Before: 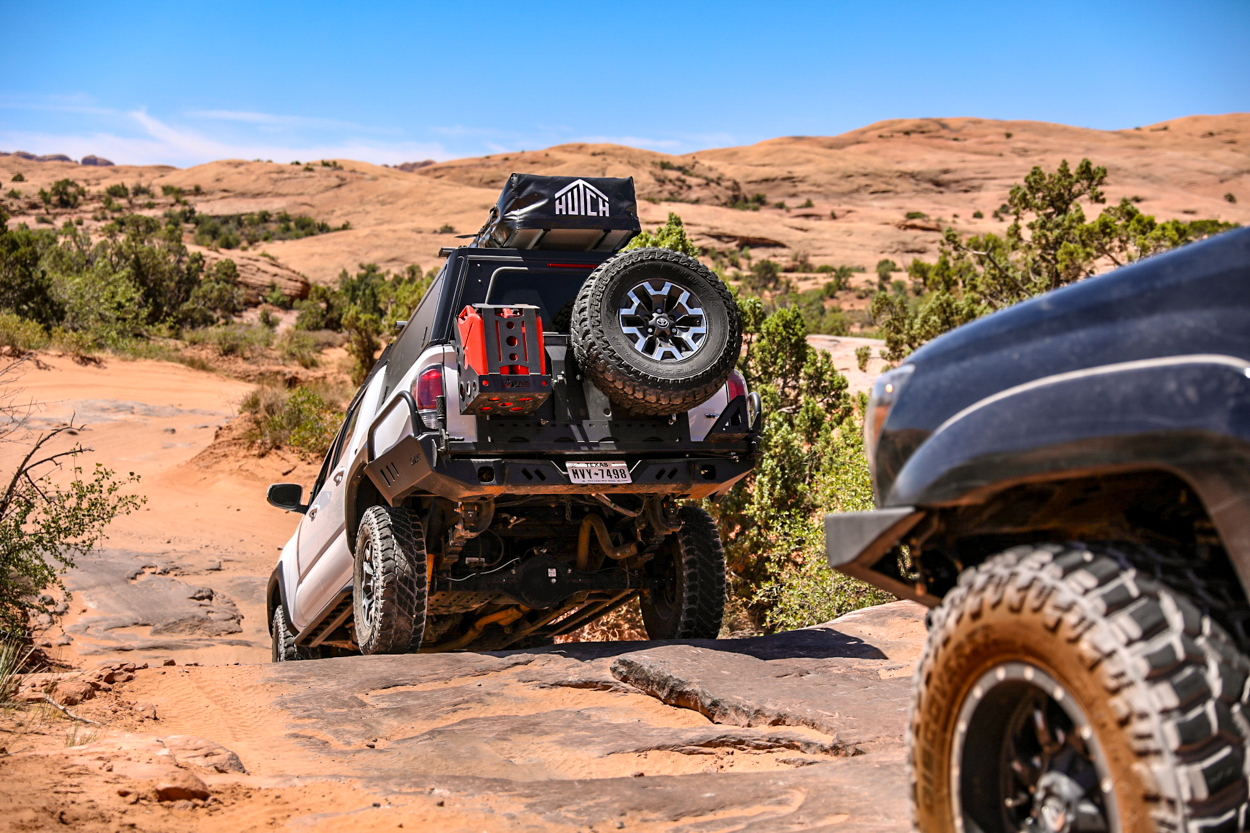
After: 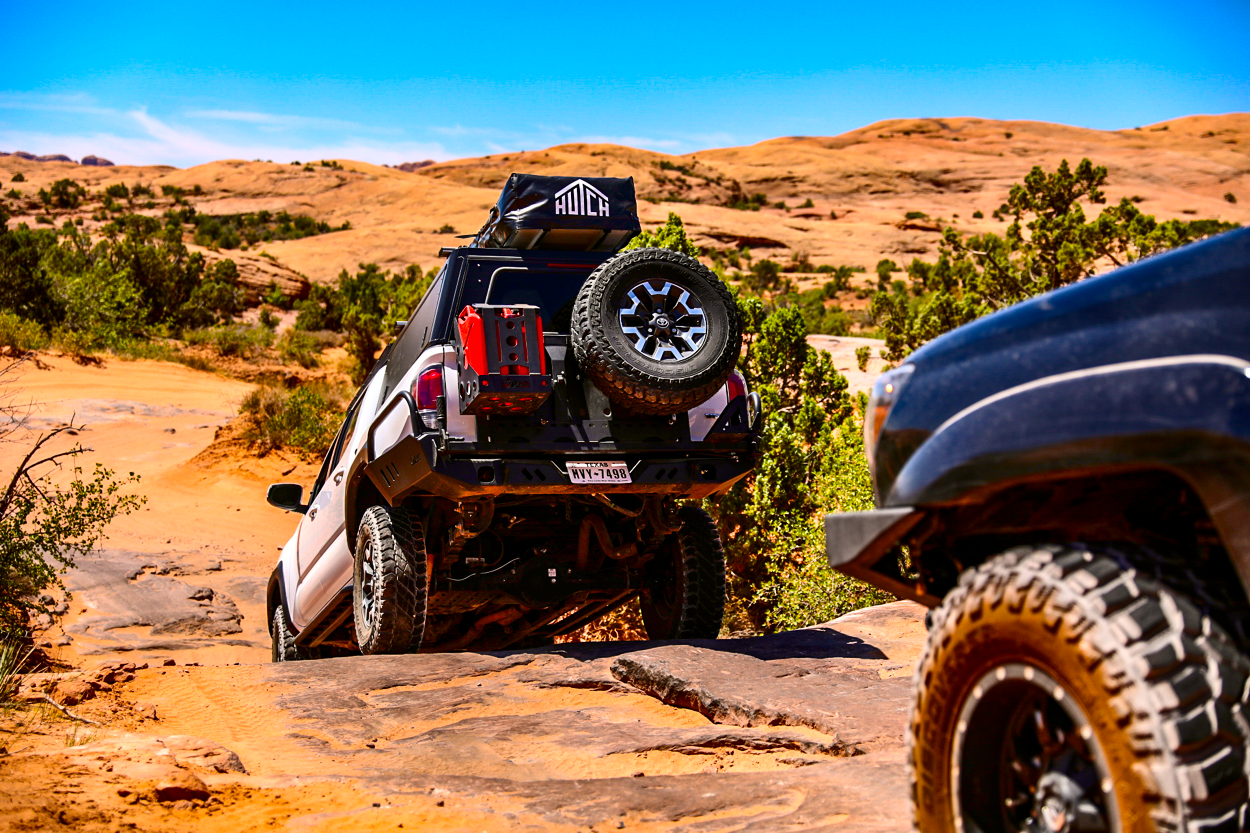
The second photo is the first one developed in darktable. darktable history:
contrast brightness saturation: contrast 0.2, brightness -0.11, saturation 0.1
color balance rgb: linear chroma grading › global chroma 15%, perceptual saturation grading › global saturation 30%
